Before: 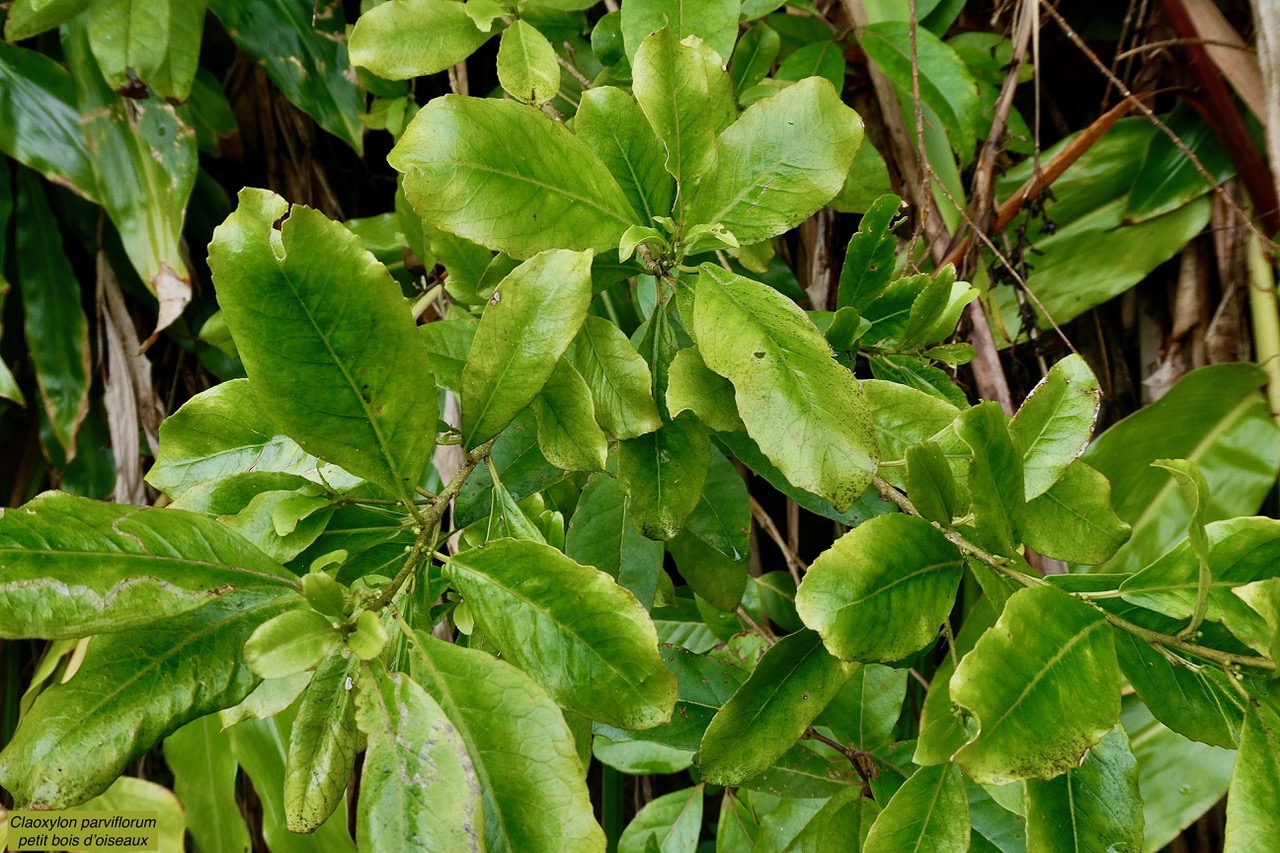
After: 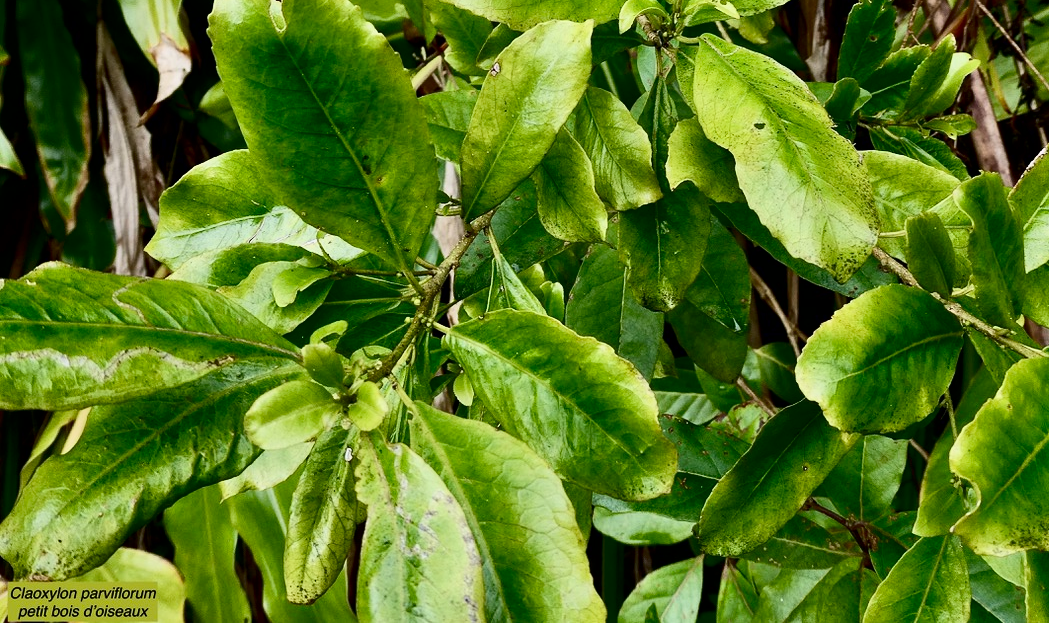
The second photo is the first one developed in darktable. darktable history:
crop: top 26.938%, right 18.045%
contrast brightness saturation: contrast 0.291
